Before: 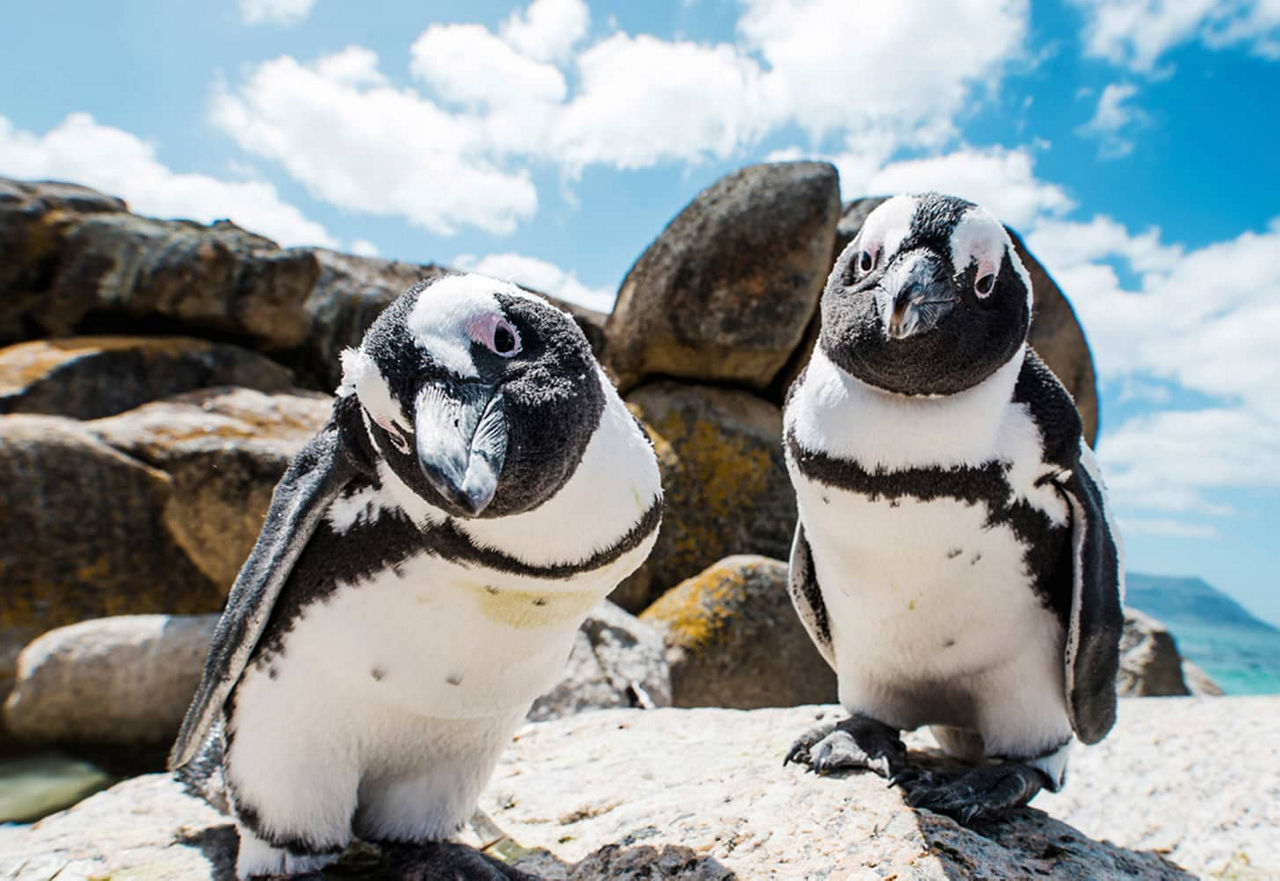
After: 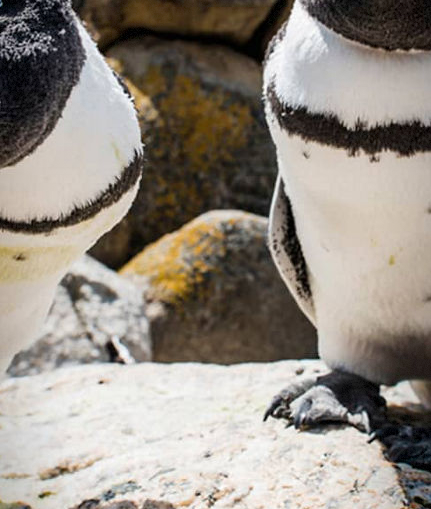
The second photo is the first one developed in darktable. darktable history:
crop: left 40.636%, top 39.217%, right 25.657%, bottom 2.9%
vignetting: fall-off start 96.57%, fall-off radius 98.94%, saturation 0.387, width/height ratio 0.609, dithering 8-bit output
